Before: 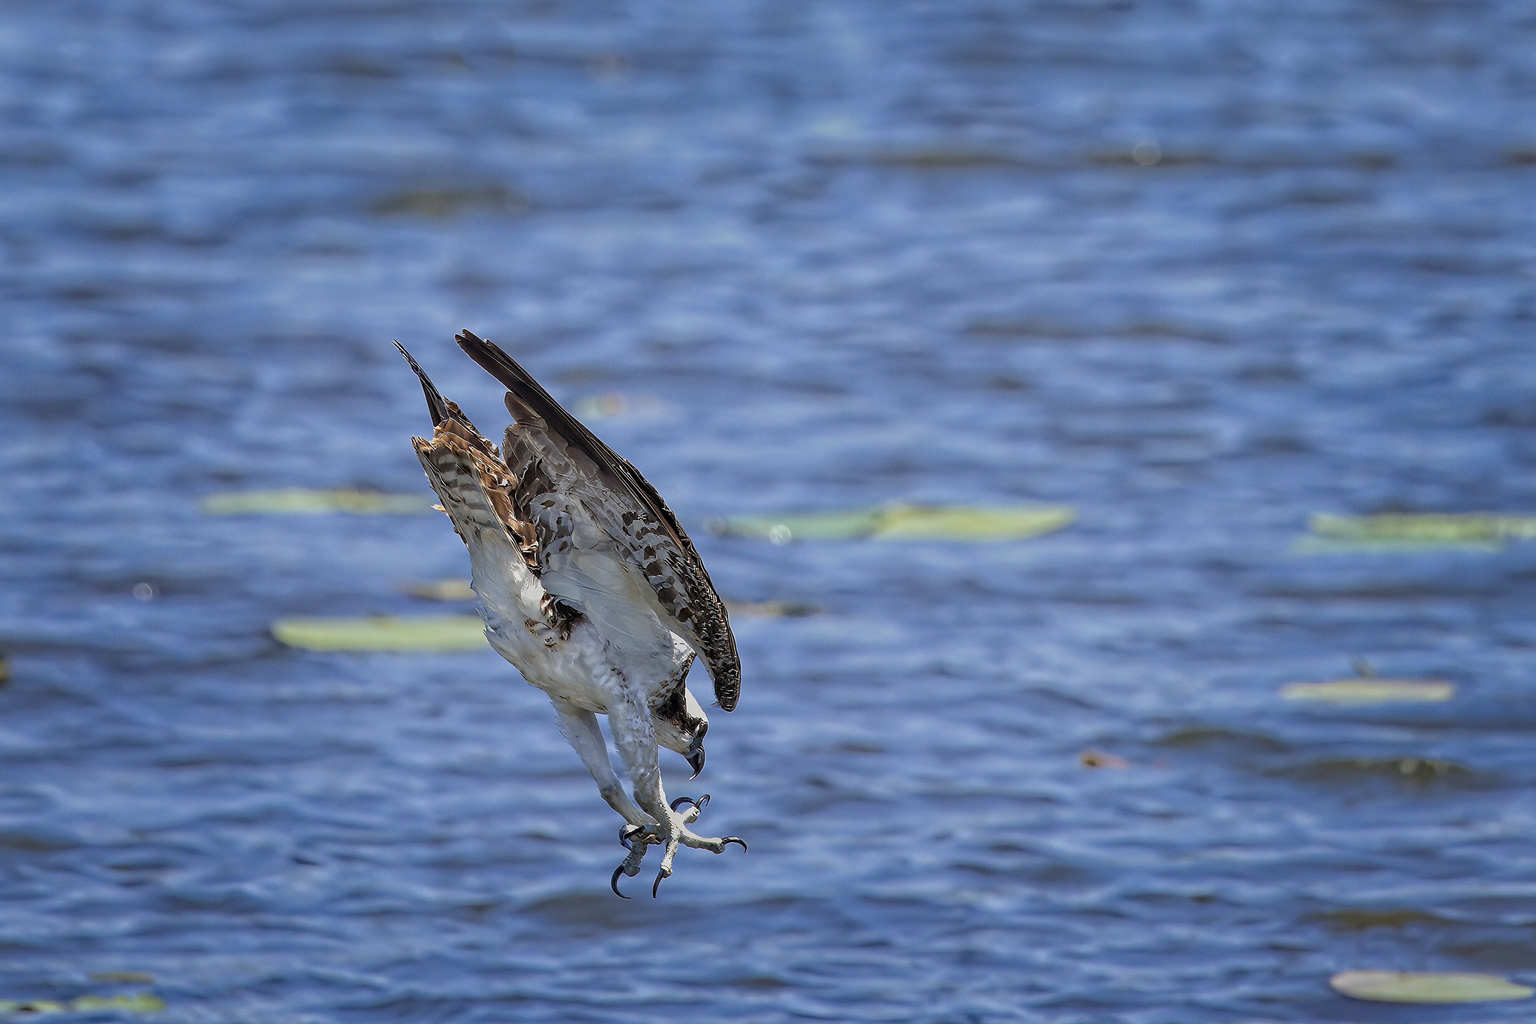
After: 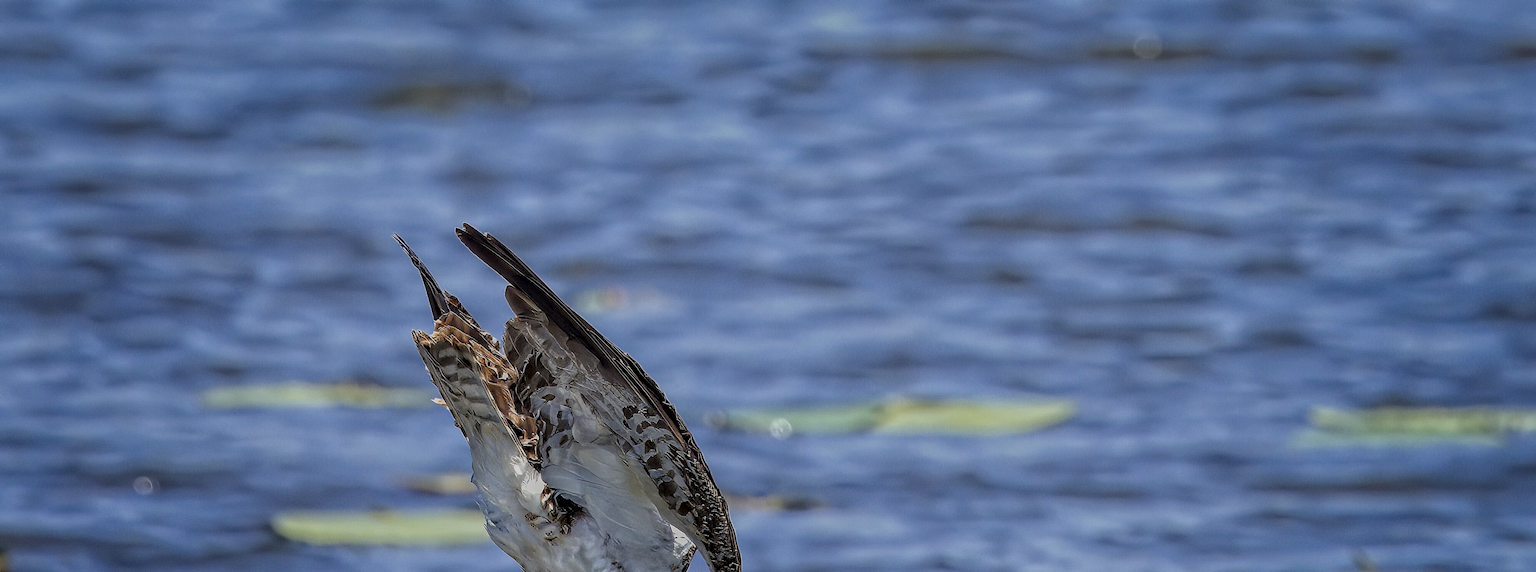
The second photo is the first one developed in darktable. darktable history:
local contrast: on, module defaults
crop and rotate: top 10.445%, bottom 33.646%
levels: levels [0, 0.48, 0.961]
exposure: exposure -0.443 EV, compensate highlight preservation false
